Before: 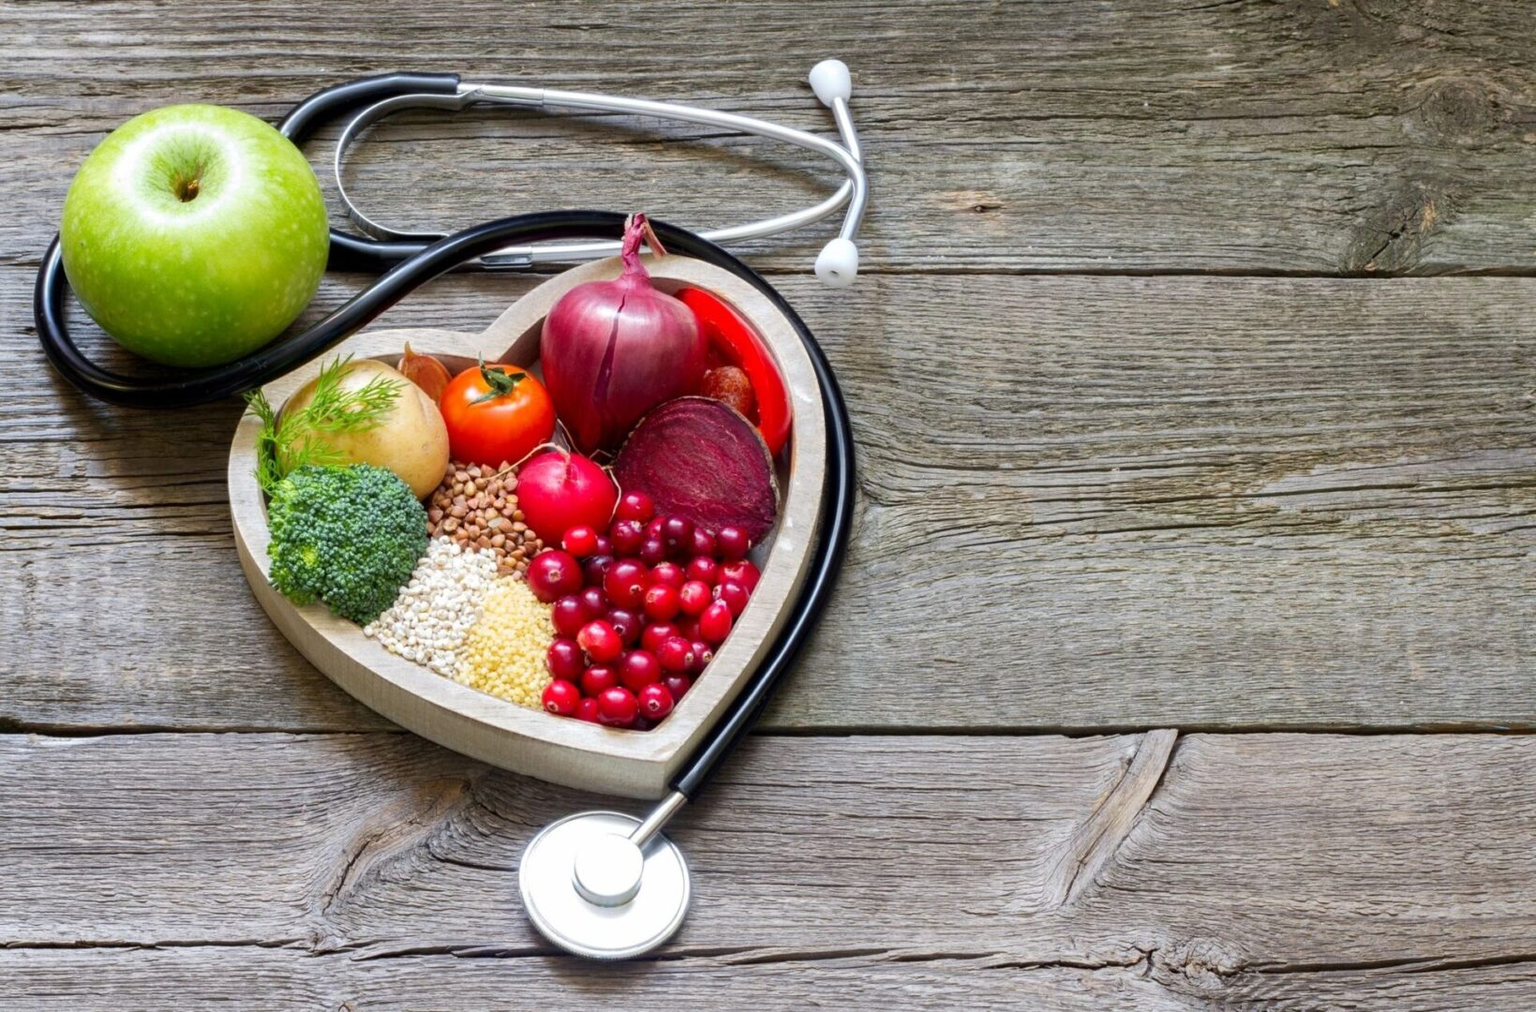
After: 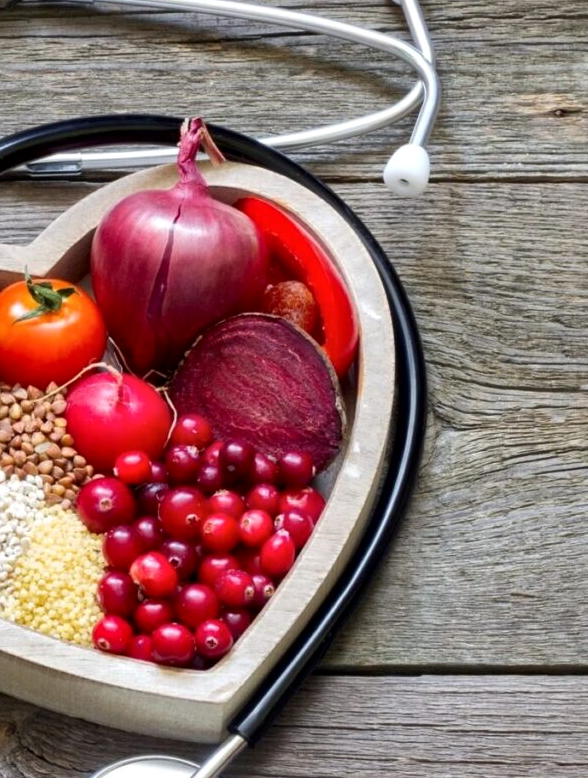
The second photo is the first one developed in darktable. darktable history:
shadows and highlights: shadows color adjustment 97.99%, highlights color adjustment 58.58%, soften with gaussian
crop and rotate: left 29.721%, top 10.219%, right 34.343%, bottom 17.656%
local contrast: mode bilateral grid, contrast 21, coarseness 49, detail 132%, midtone range 0.2
